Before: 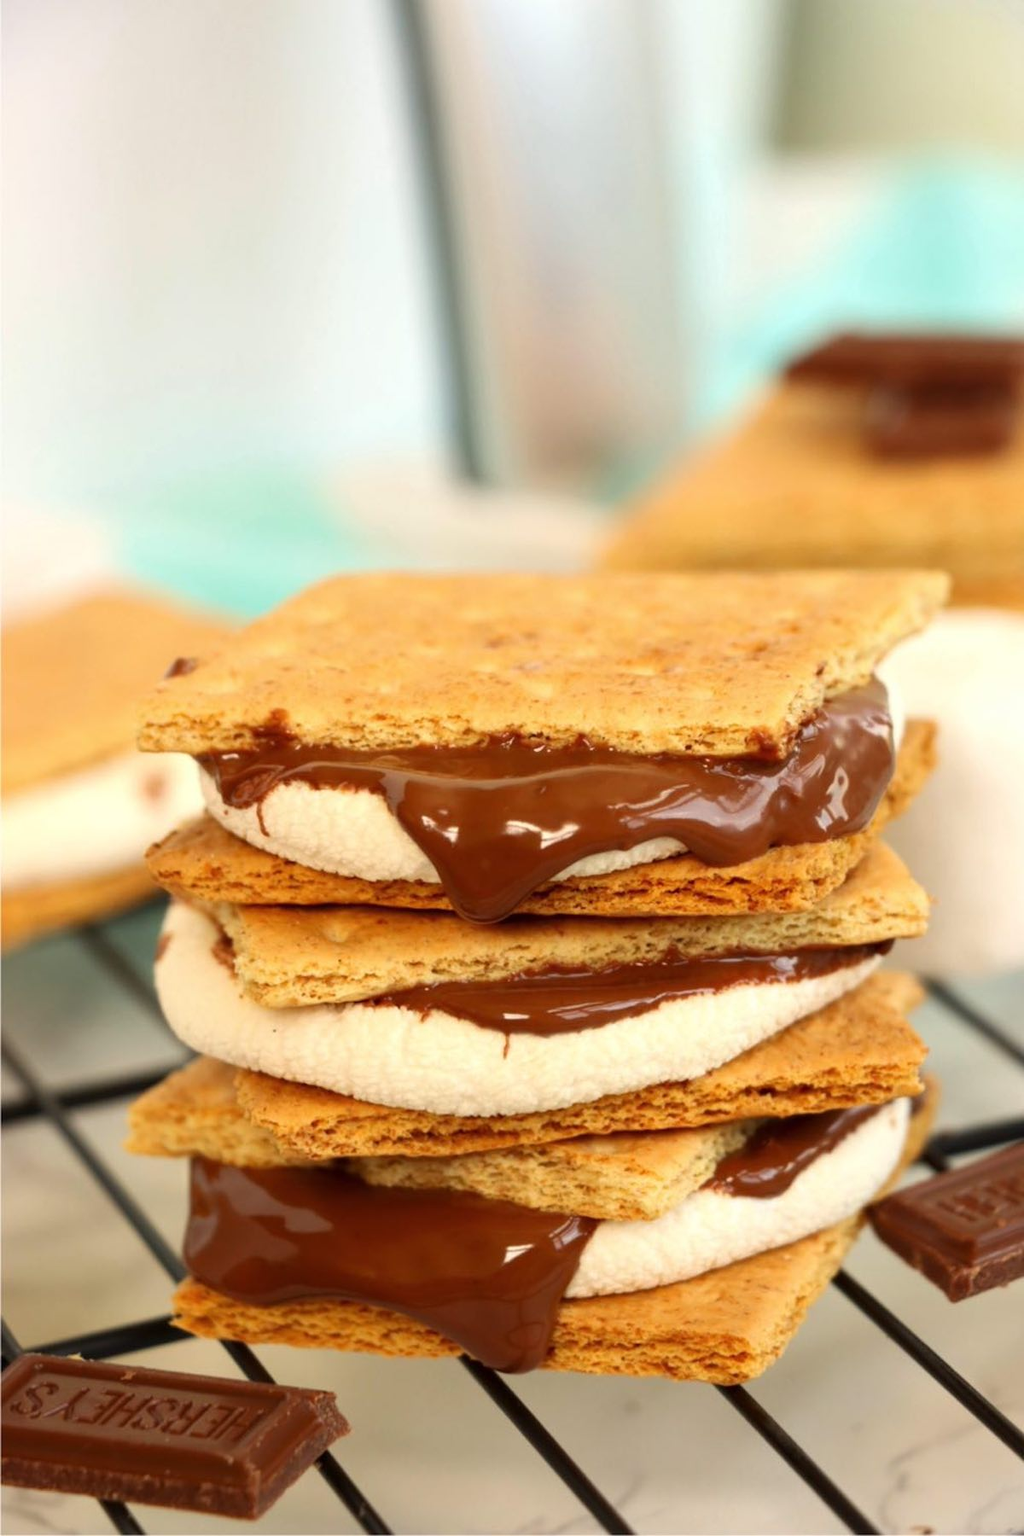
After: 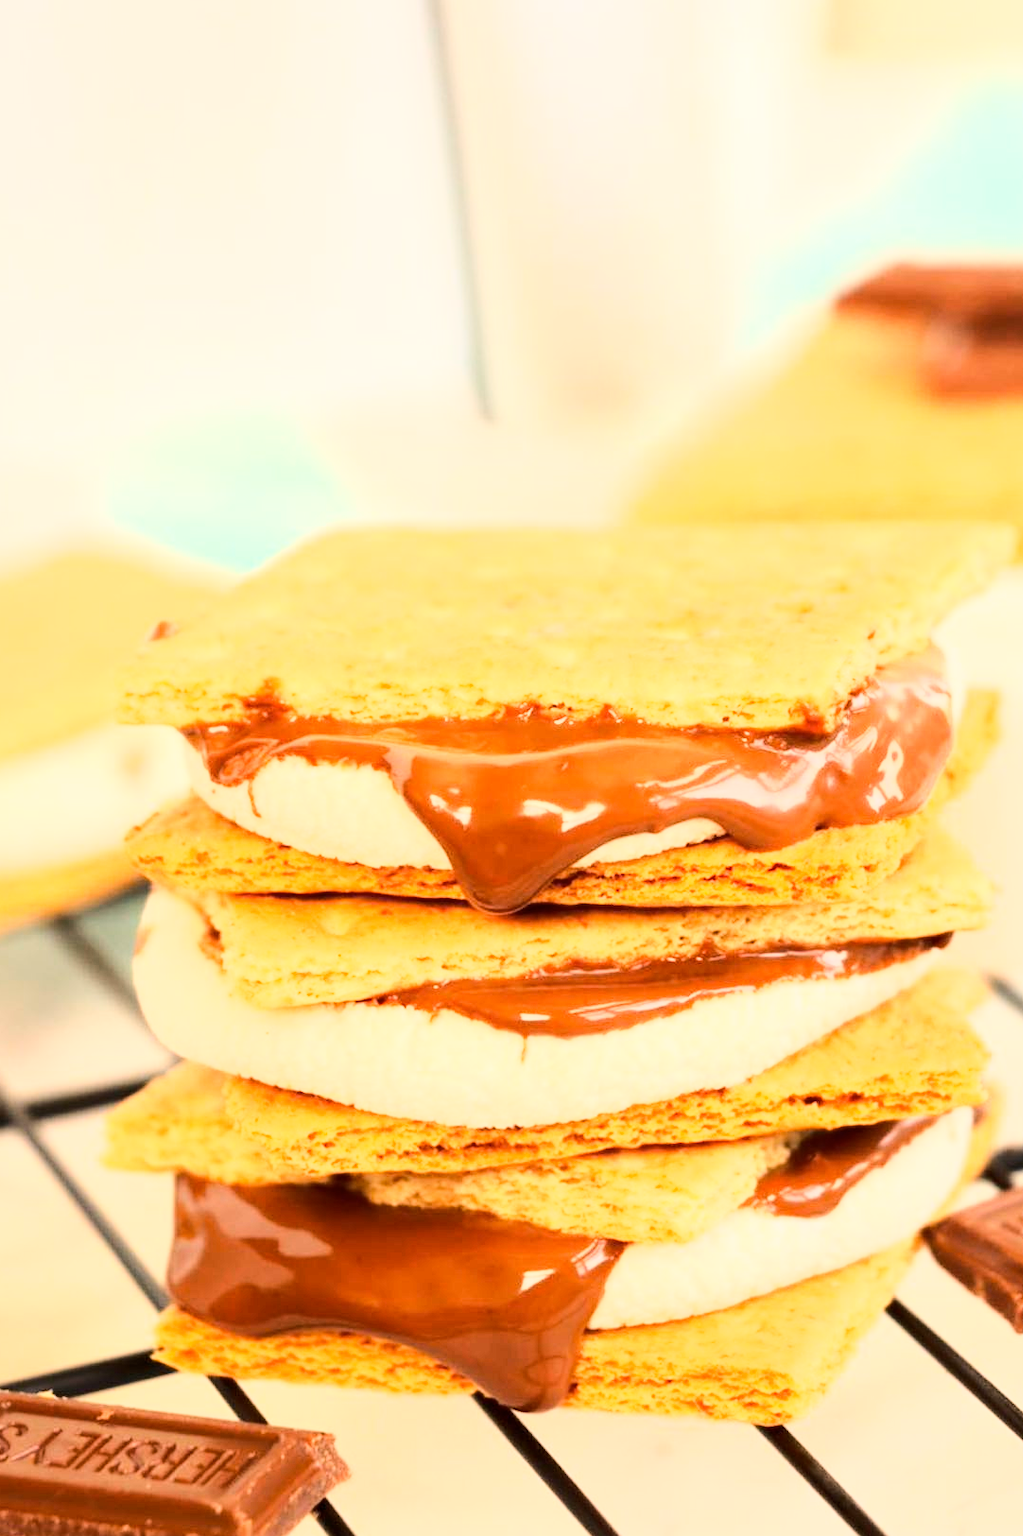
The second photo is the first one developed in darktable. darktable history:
white balance: red 1.127, blue 0.943
tone equalizer: -8 EV -0.75 EV, -7 EV -0.7 EV, -6 EV -0.6 EV, -5 EV -0.4 EV, -3 EV 0.4 EV, -2 EV 0.6 EV, -1 EV 0.7 EV, +0 EV 0.75 EV, edges refinement/feathering 500, mask exposure compensation -1.57 EV, preserve details no
base curve: curves: ch0 [(0, 0) (0.025, 0.046) (0.112, 0.277) (0.467, 0.74) (0.814, 0.929) (1, 0.942)]
crop: left 3.305%, top 6.436%, right 6.389%, bottom 3.258%
